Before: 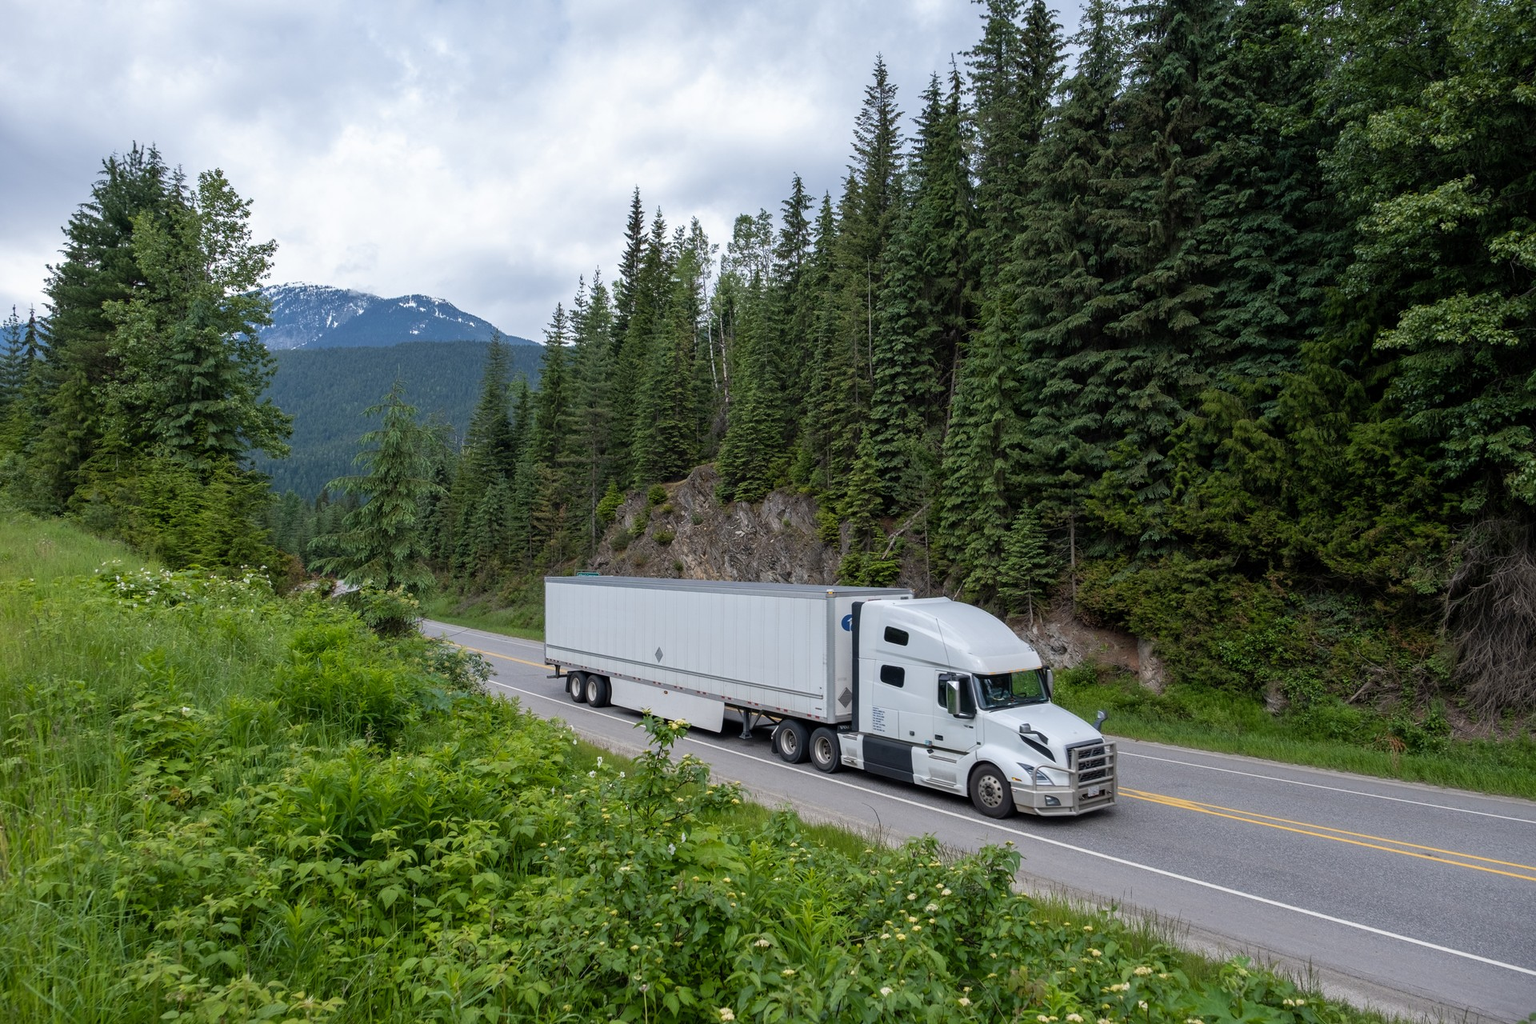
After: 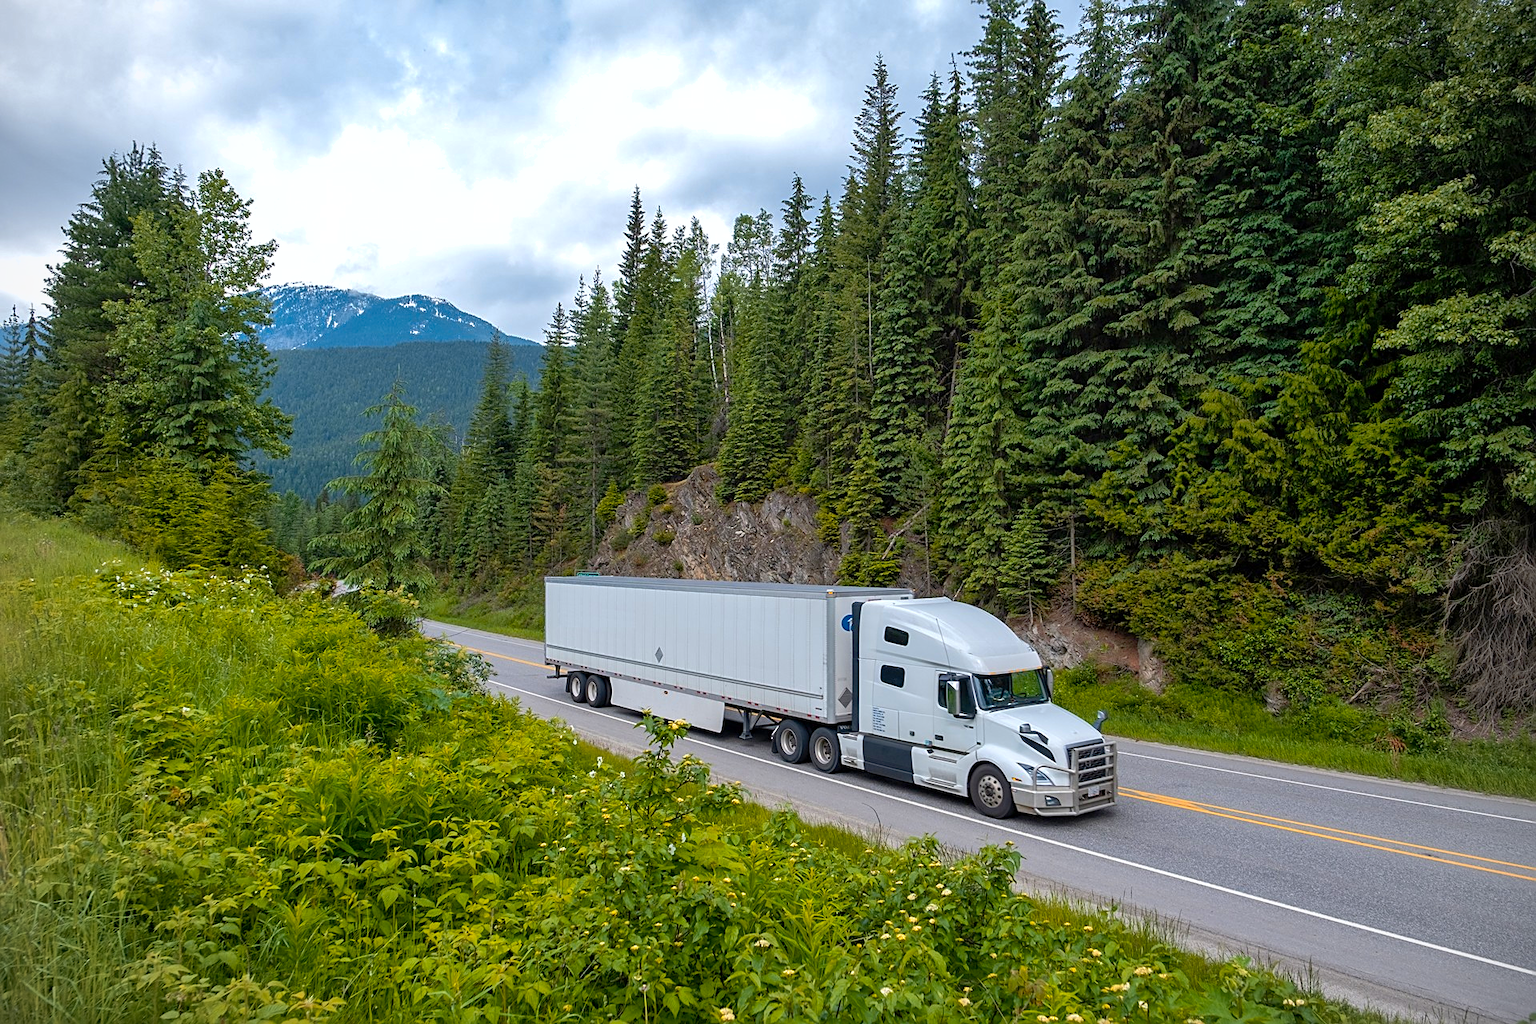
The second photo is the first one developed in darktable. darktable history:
sharpen: on, module defaults
contrast brightness saturation: contrast 0.09, saturation 0.28
shadows and highlights: on, module defaults
vignetting: brightness -0.167
exposure: exposure 0.207 EV, compensate highlight preservation false
color zones: curves: ch1 [(0.239, 0.552) (0.75, 0.5)]; ch2 [(0.25, 0.462) (0.749, 0.457)], mix 25.94%
